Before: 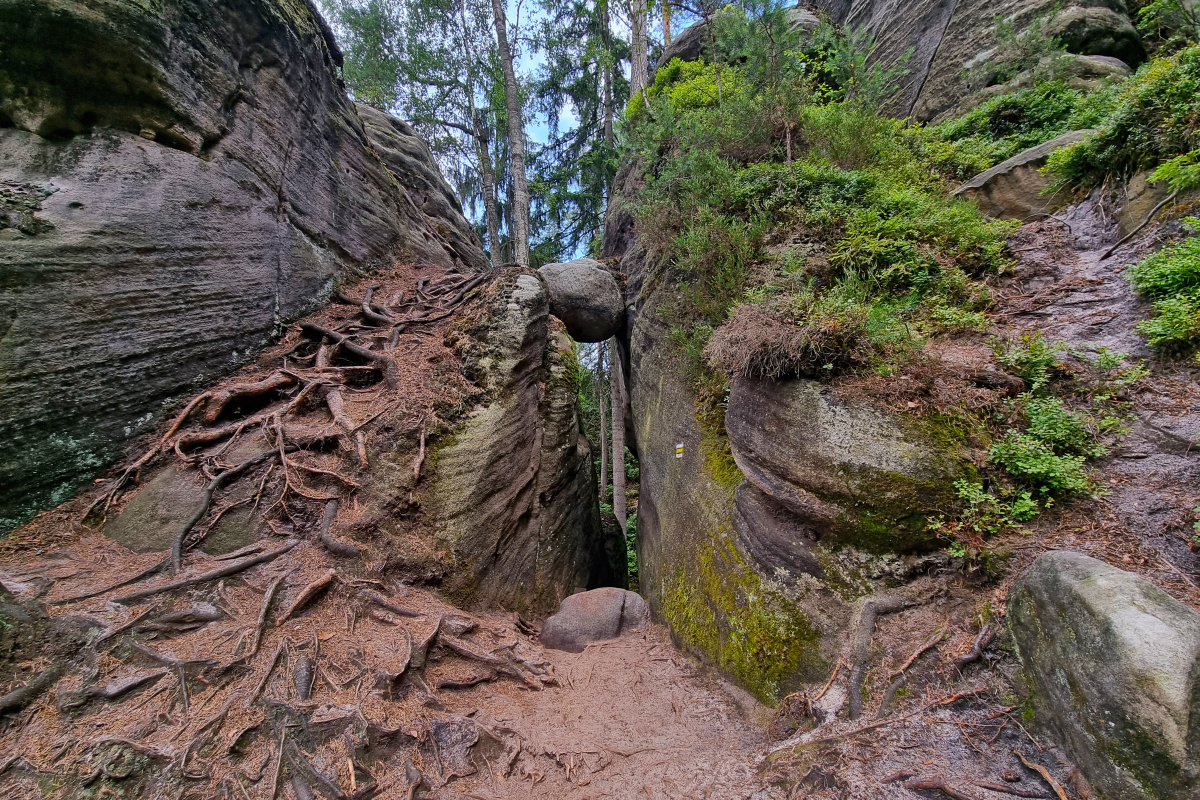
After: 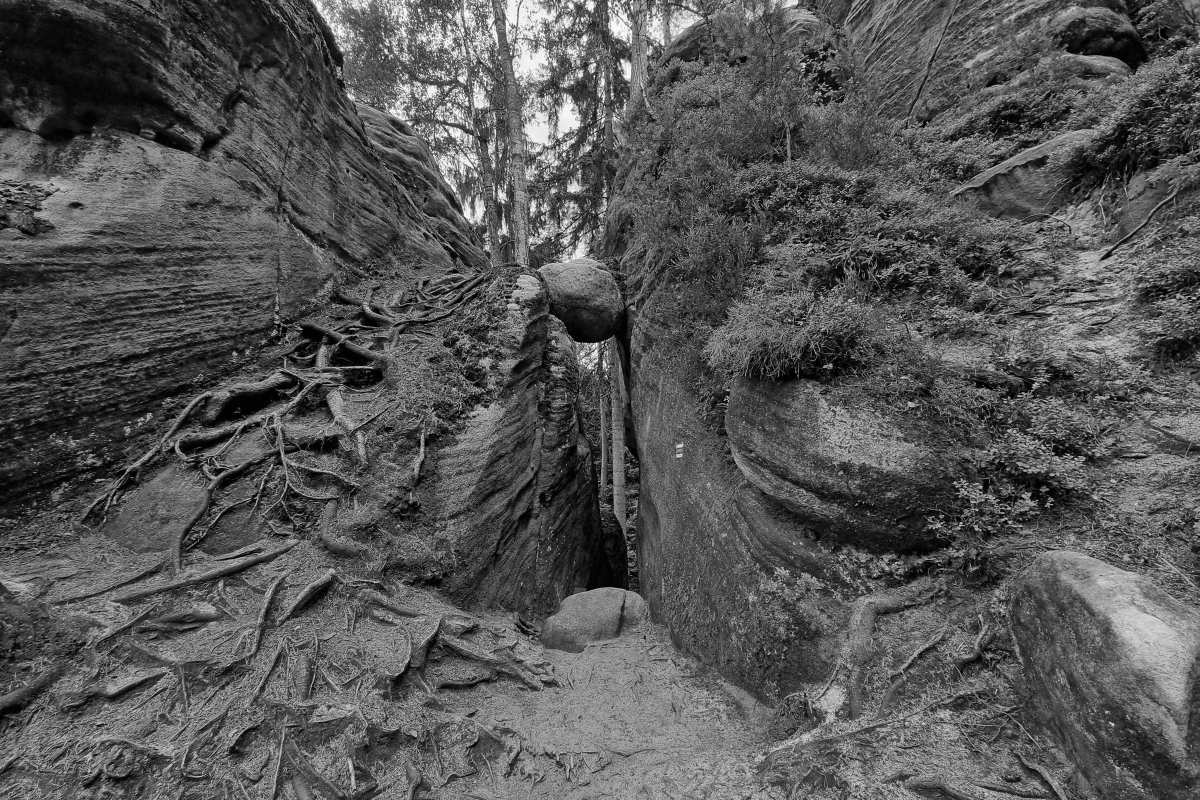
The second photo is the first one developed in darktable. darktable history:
color calibration: output gray [0.253, 0.26, 0.487, 0], gray › normalize channels true, x 0.369, y 0.382, temperature 4318.44 K, gamut compression 0.002
